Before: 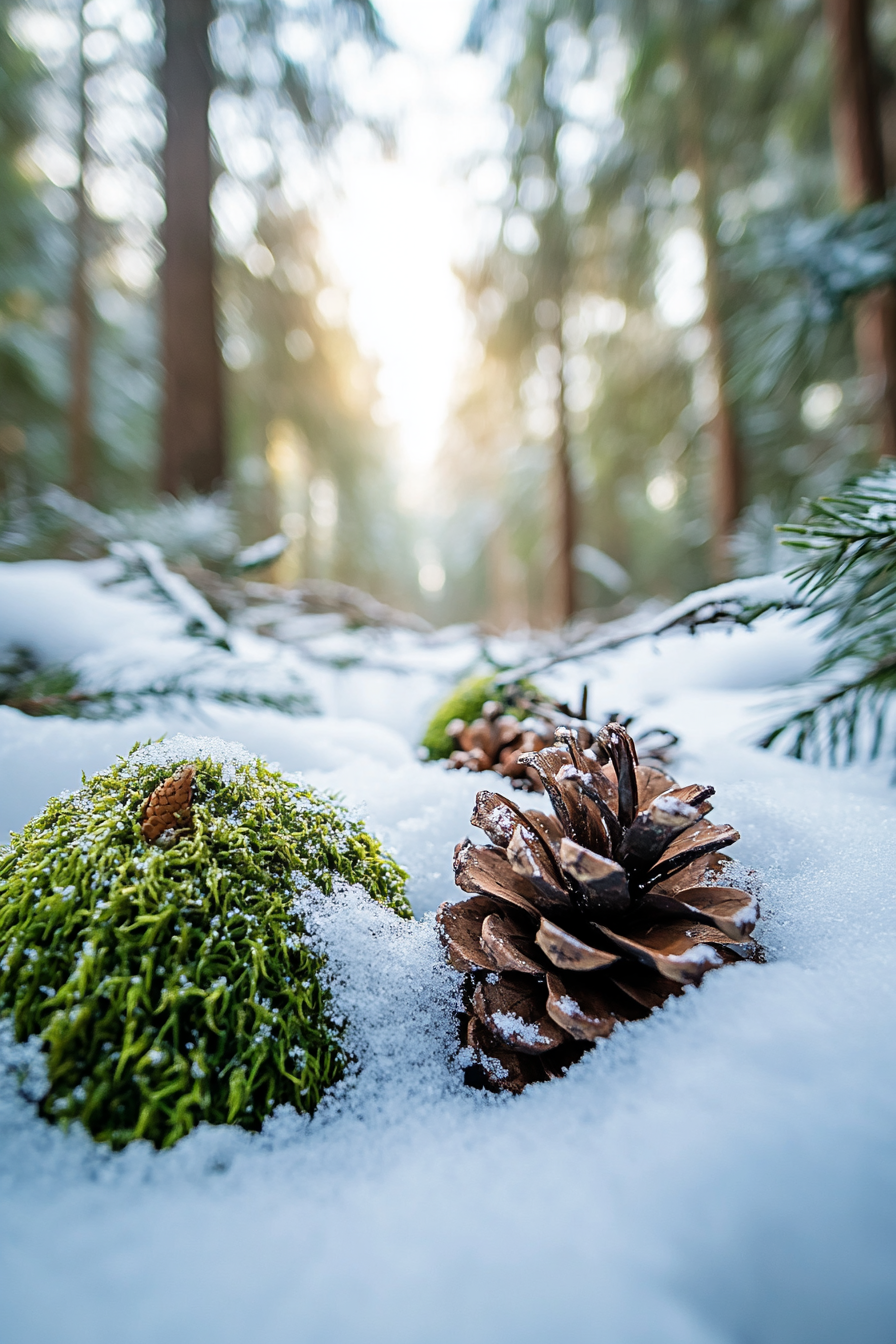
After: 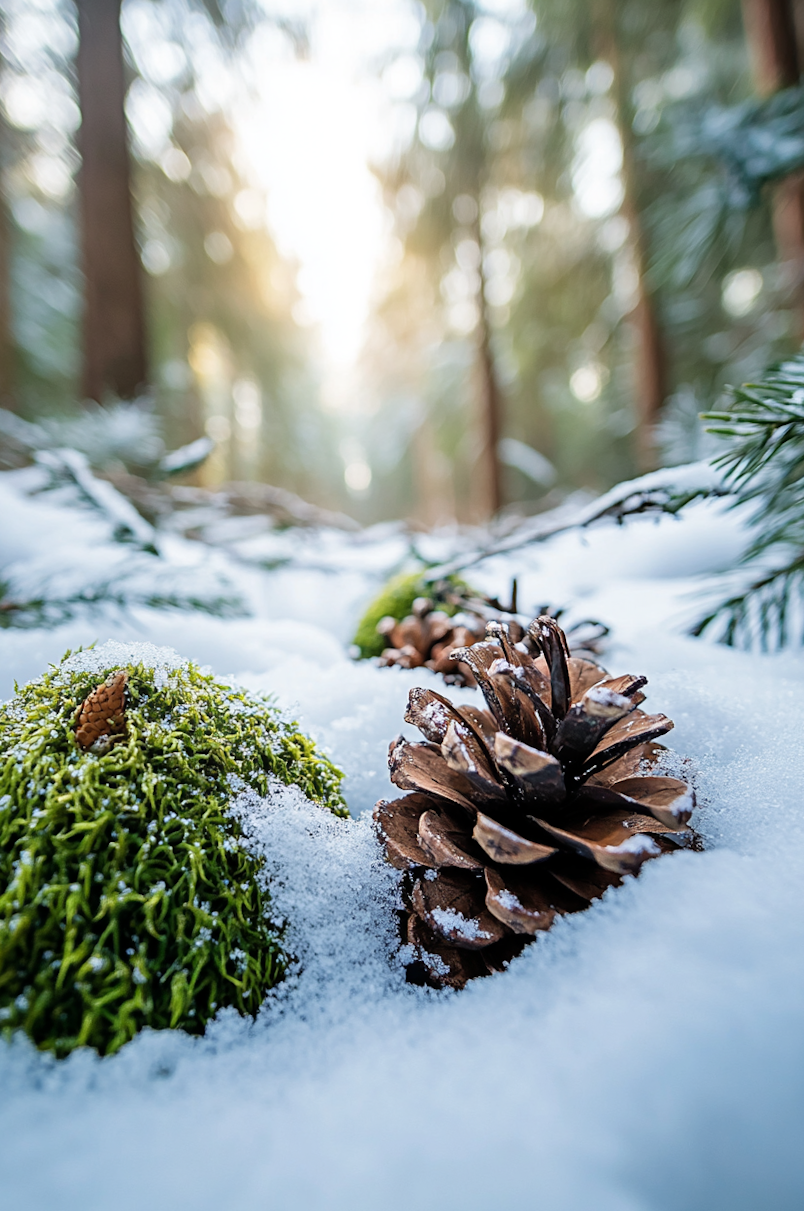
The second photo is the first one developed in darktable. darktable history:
crop and rotate: angle 1.77°, left 6.051%, top 5.698%
